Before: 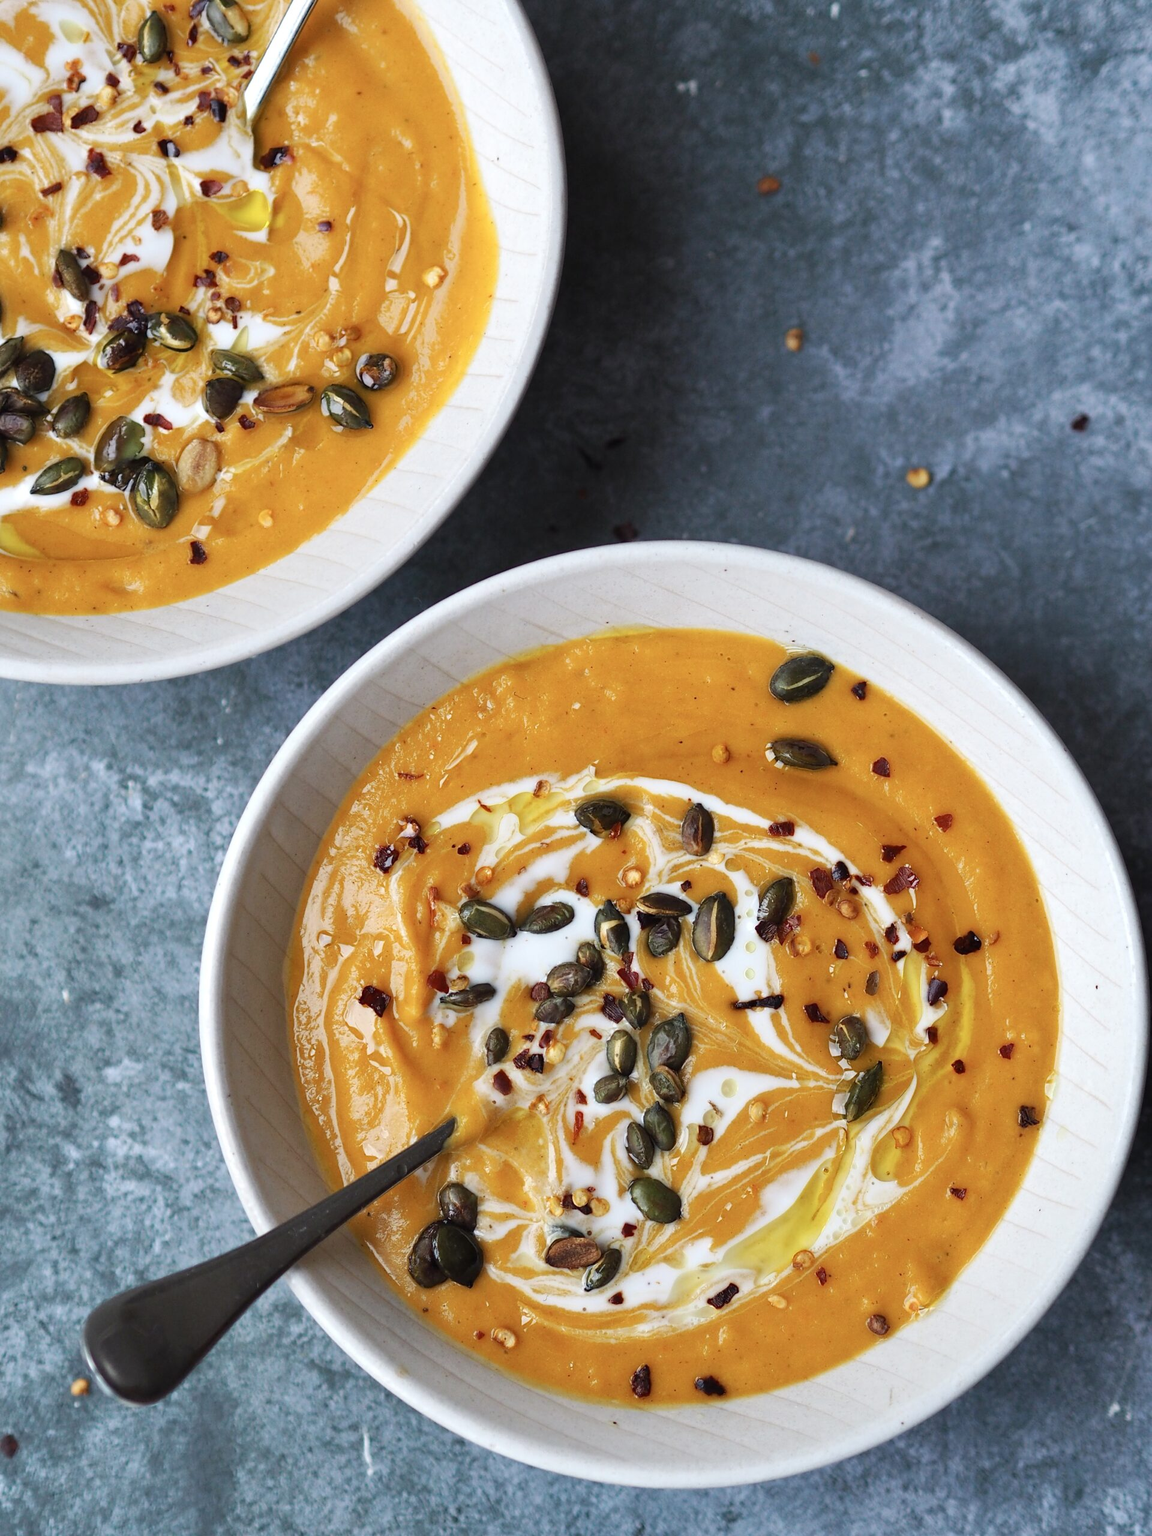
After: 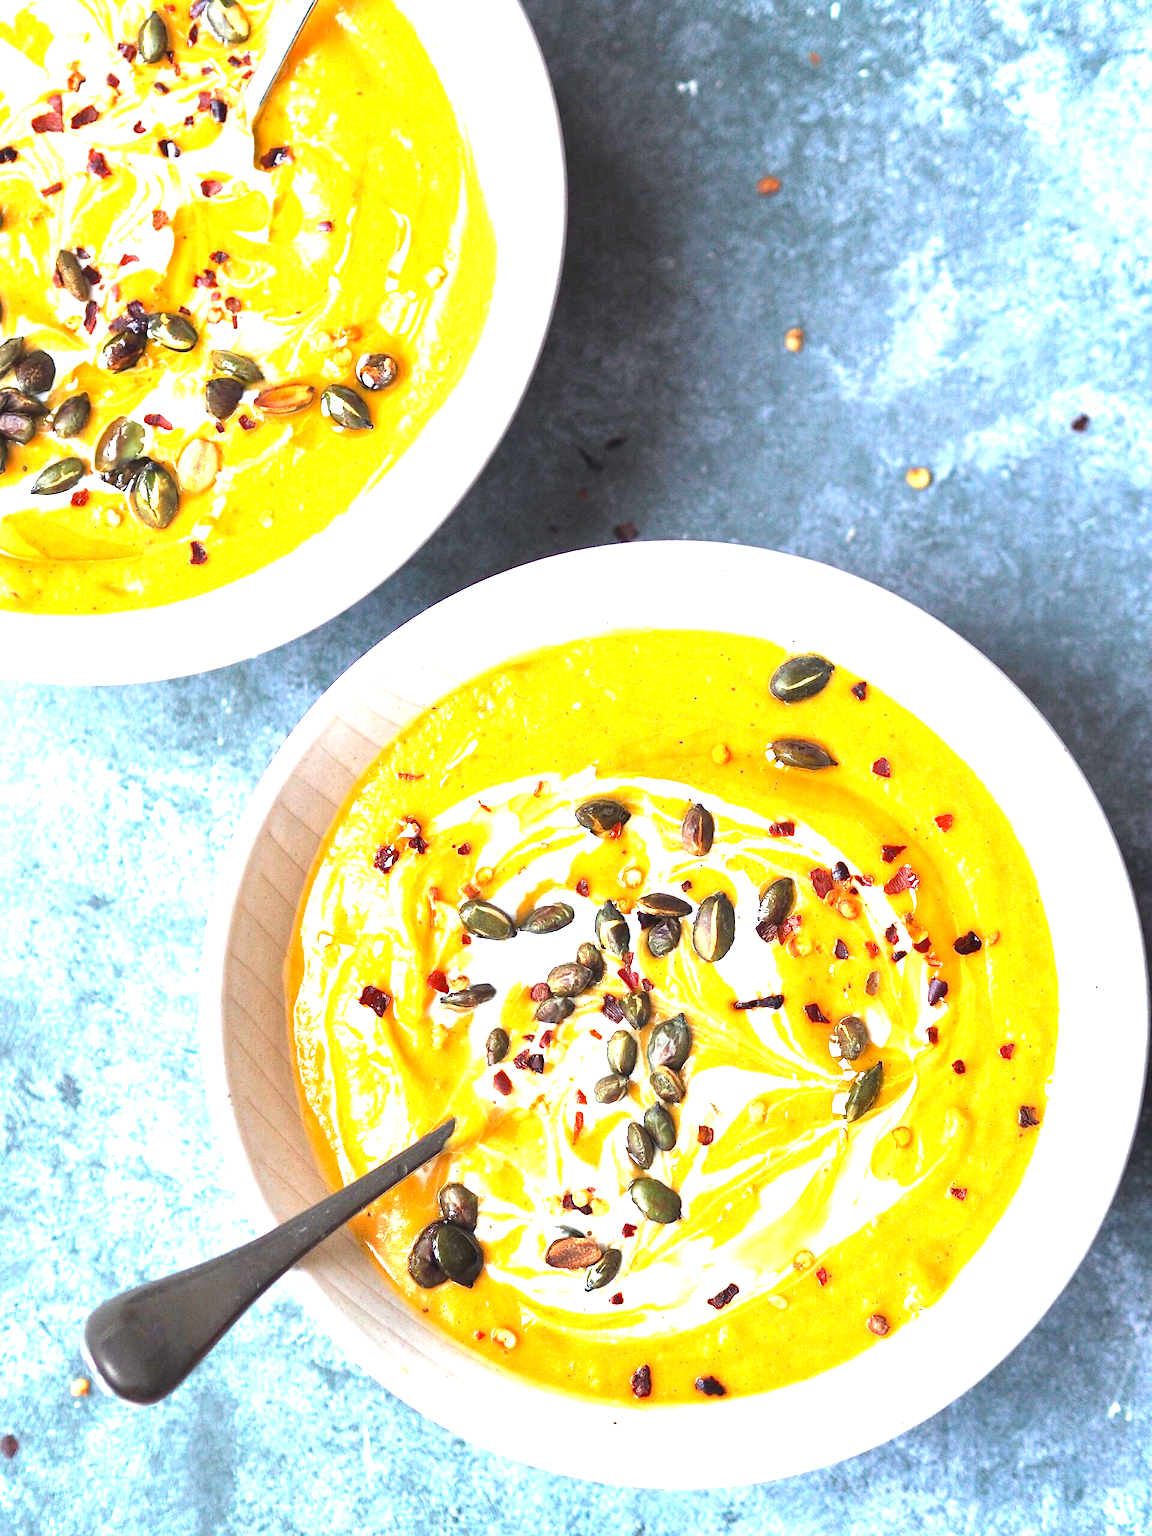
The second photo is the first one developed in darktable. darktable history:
exposure: exposure 2.04 EV, compensate highlight preservation false
grain: coarseness 0.09 ISO
